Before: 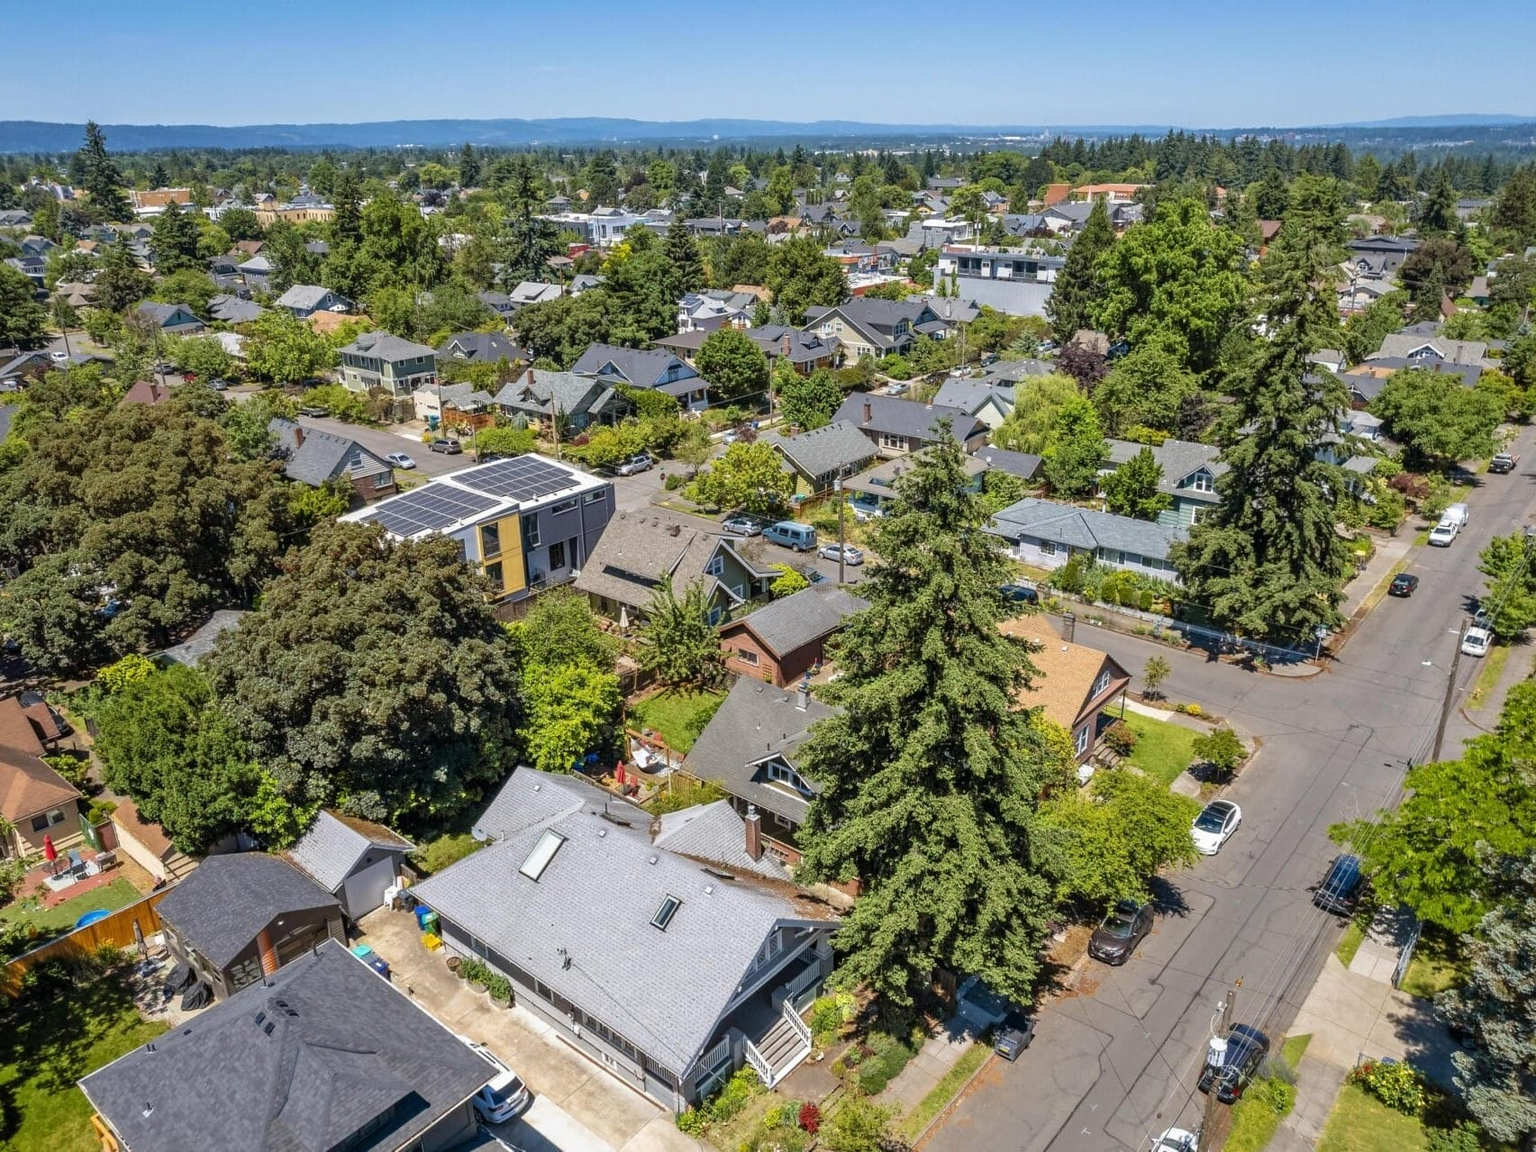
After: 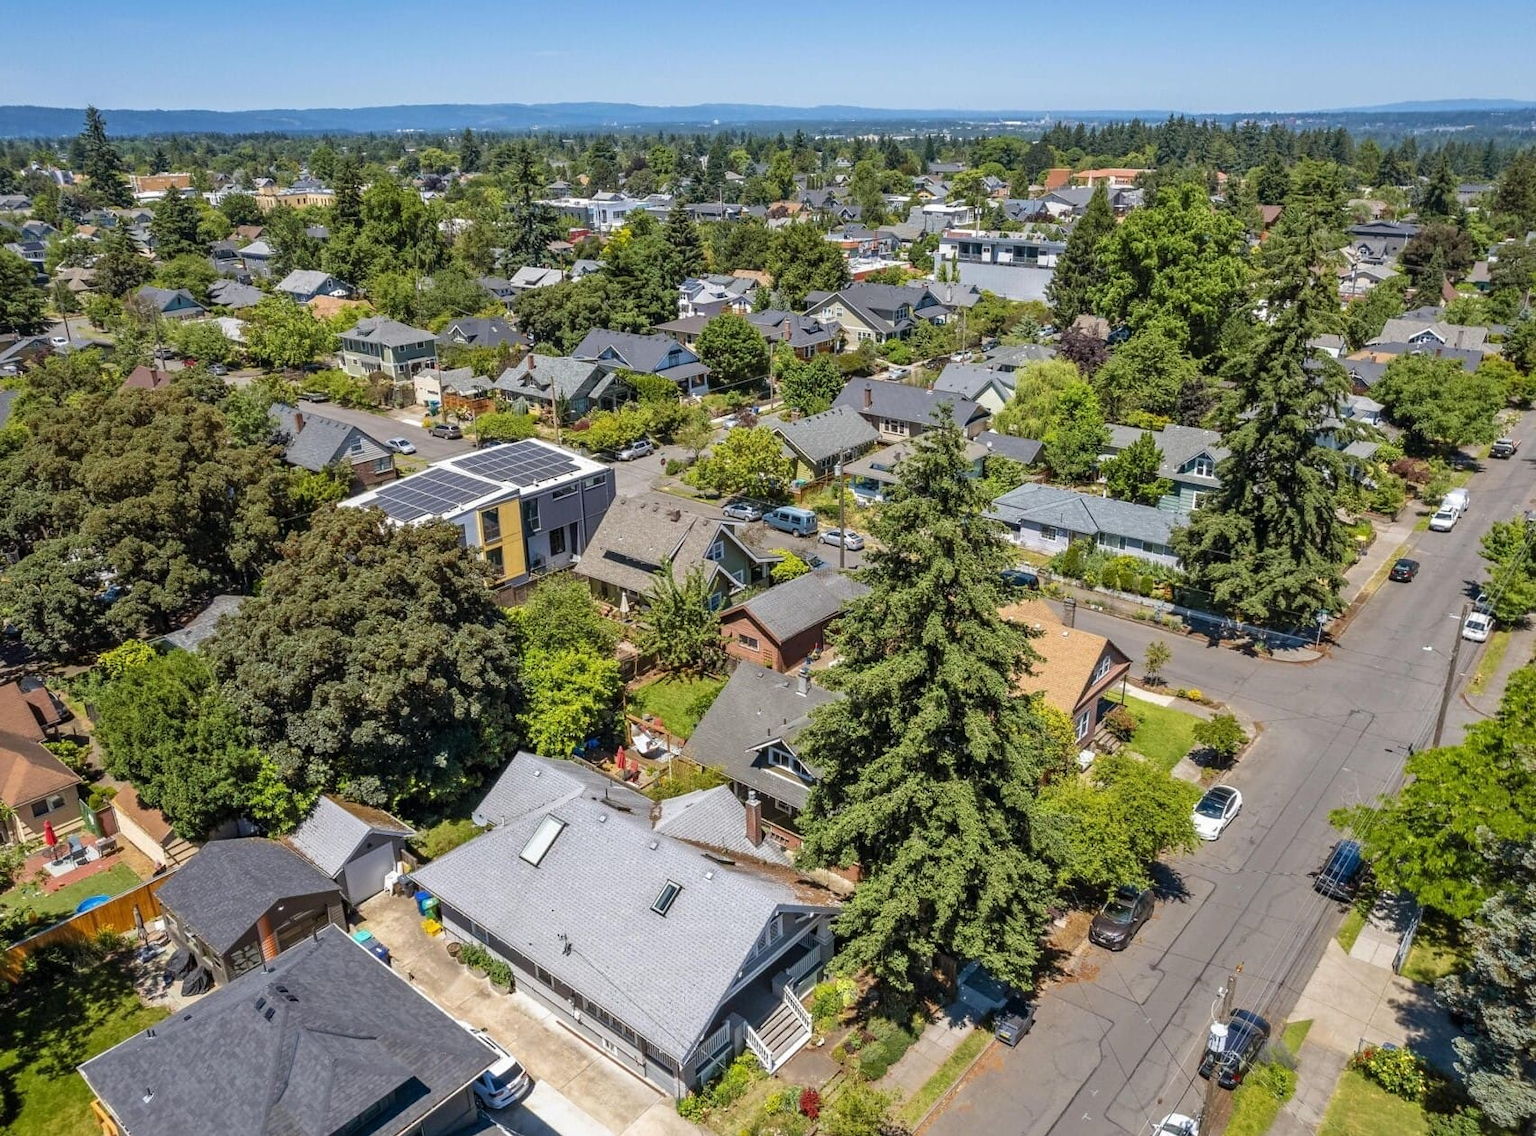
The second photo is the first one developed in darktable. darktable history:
crop: top 1.377%, right 0.013%
